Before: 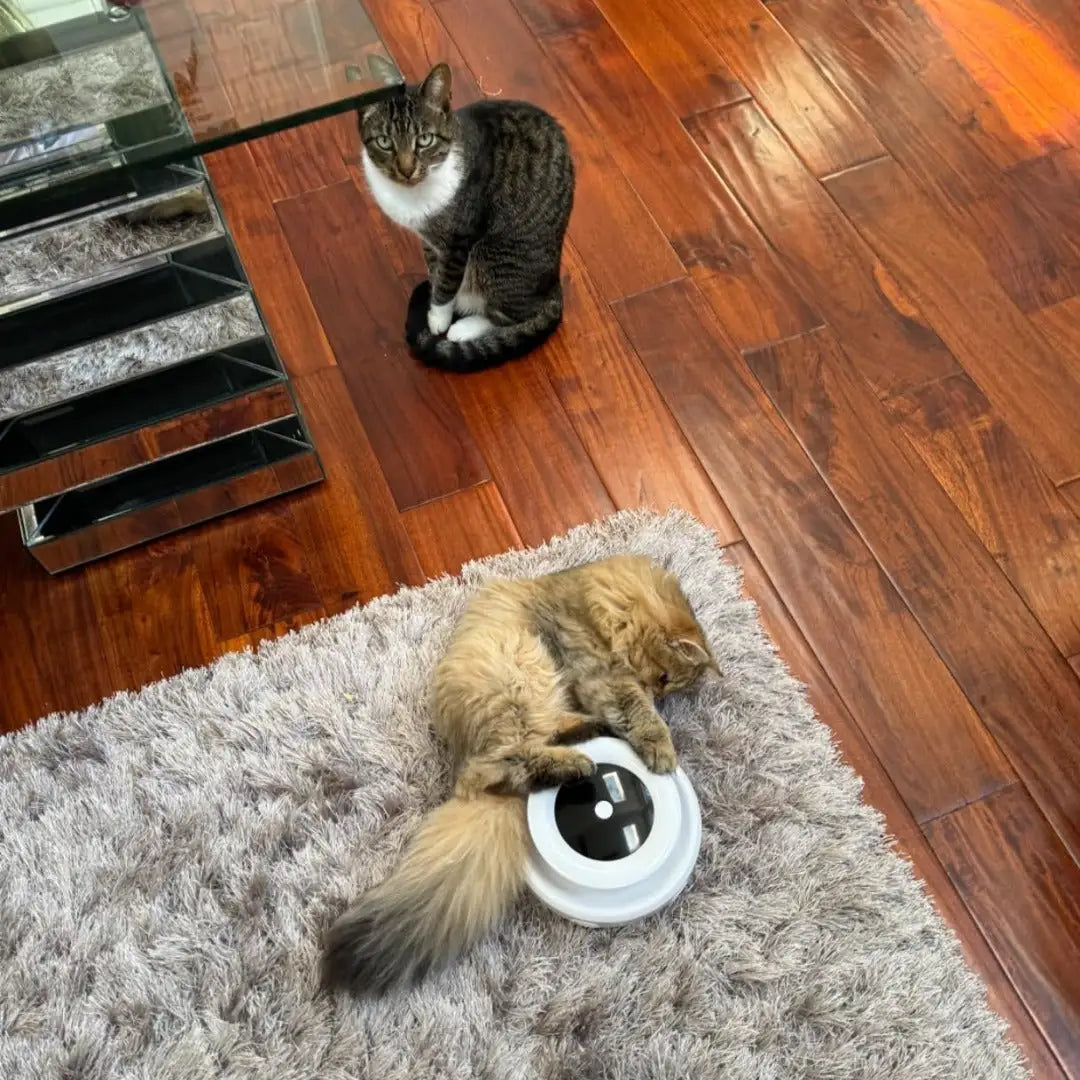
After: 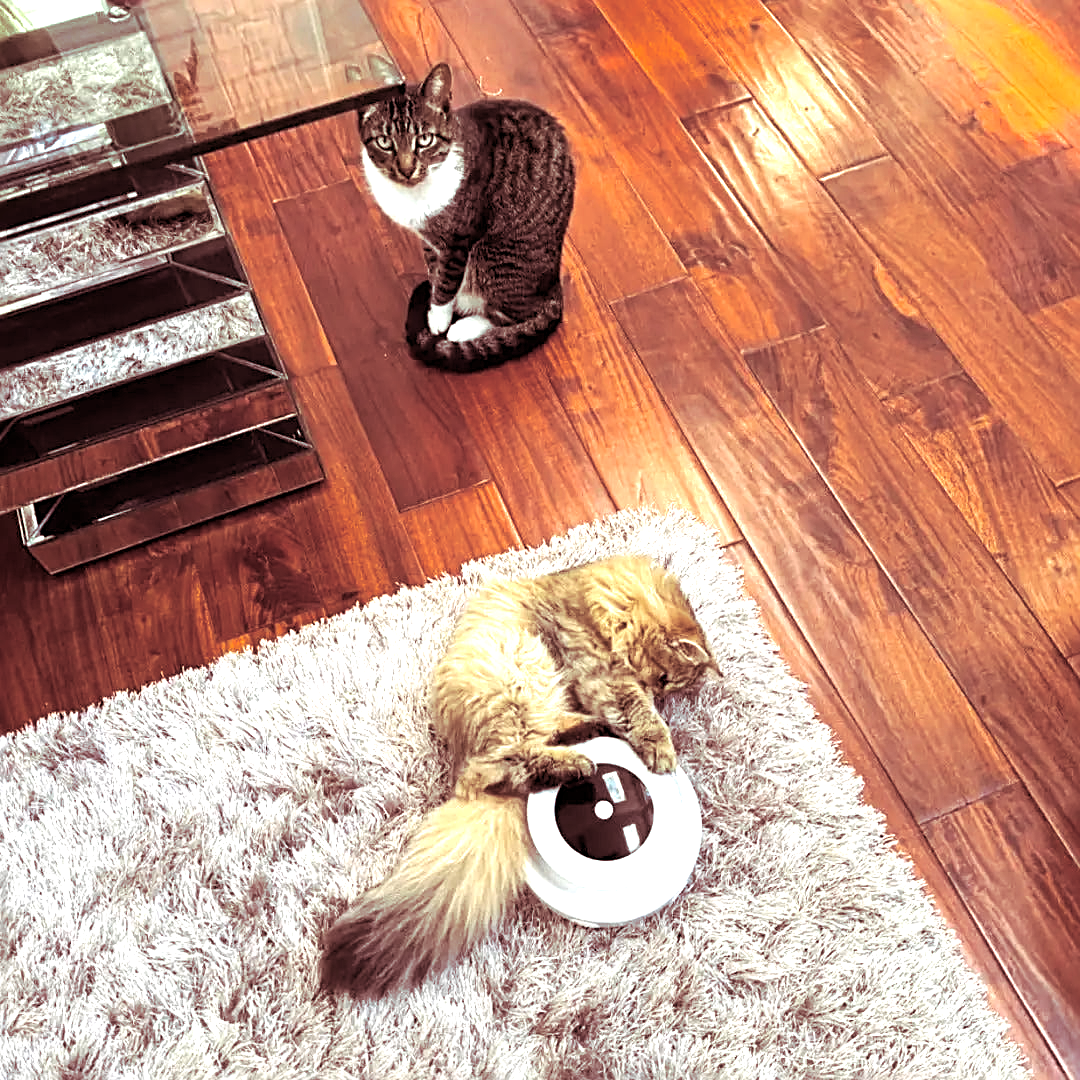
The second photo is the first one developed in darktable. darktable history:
sharpen: radius 2.543, amount 0.636
split-toning: highlights › hue 187.2°, highlights › saturation 0.83, balance -68.05, compress 56.43%
exposure: exposure 1 EV, compensate highlight preservation false
